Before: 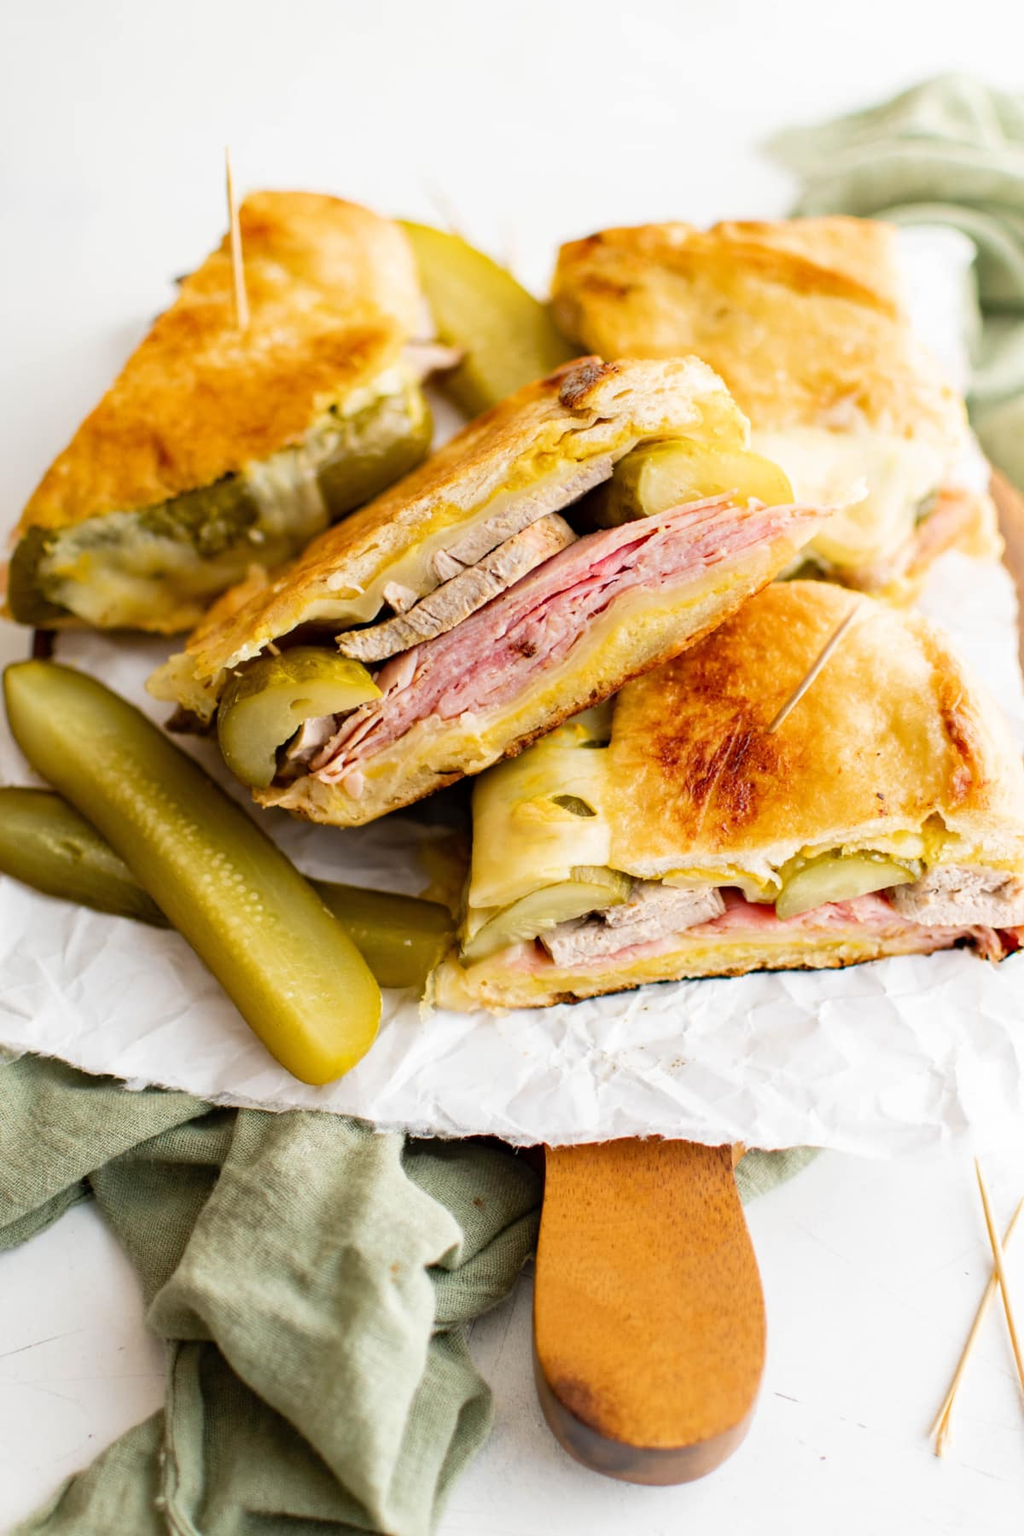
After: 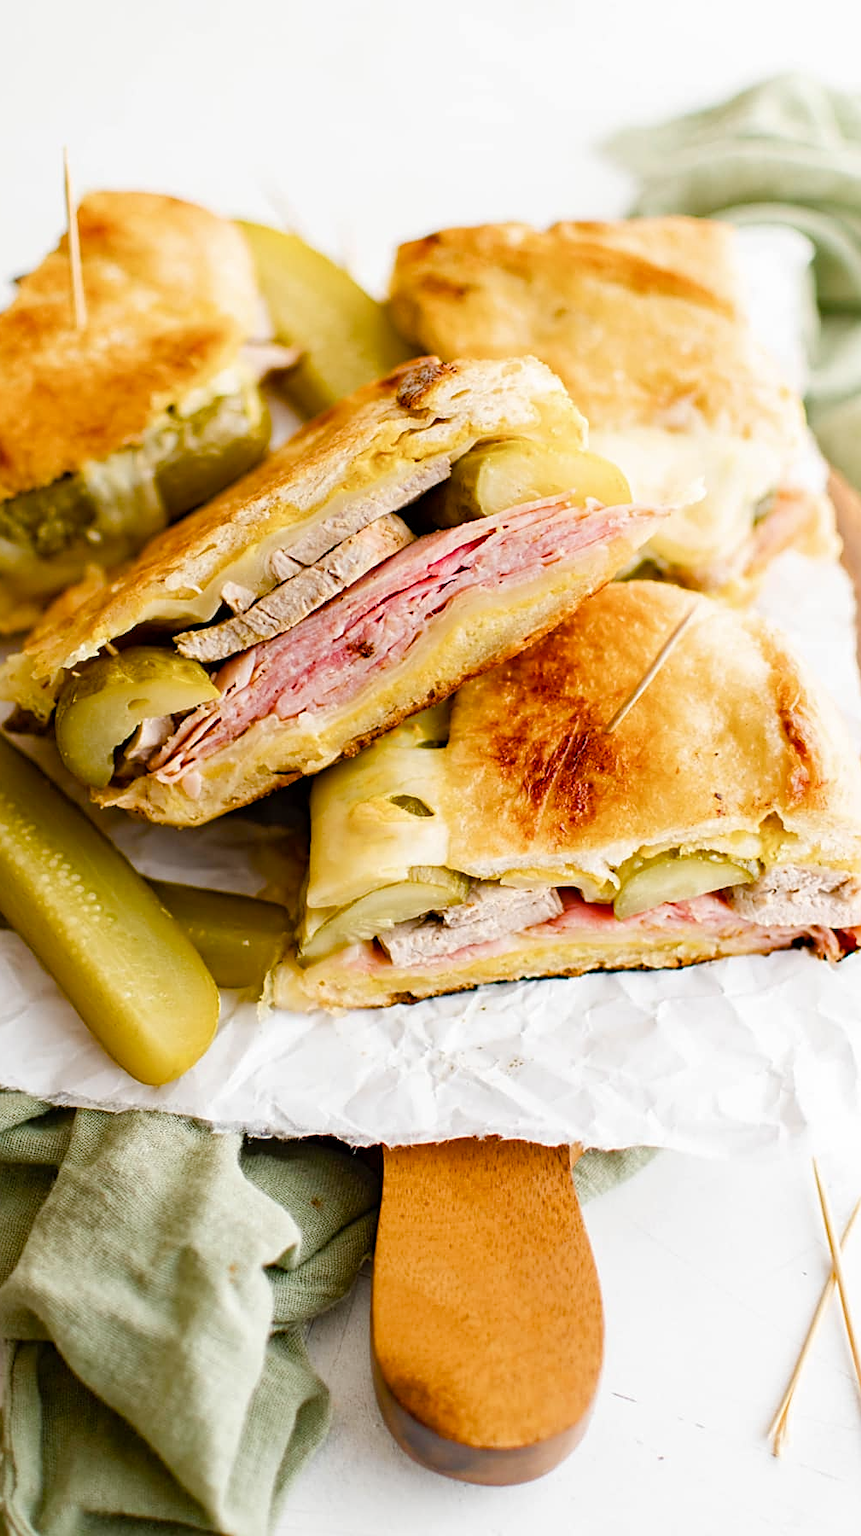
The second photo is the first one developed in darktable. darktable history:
crop: left 15.865%
sharpen: on, module defaults
color balance rgb: perceptual saturation grading › global saturation 0.912%, perceptual saturation grading › highlights -16.763%, perceptual saturation grading › mid-tones 33.37%, perceptual saturation grading › shadows 50.362%
